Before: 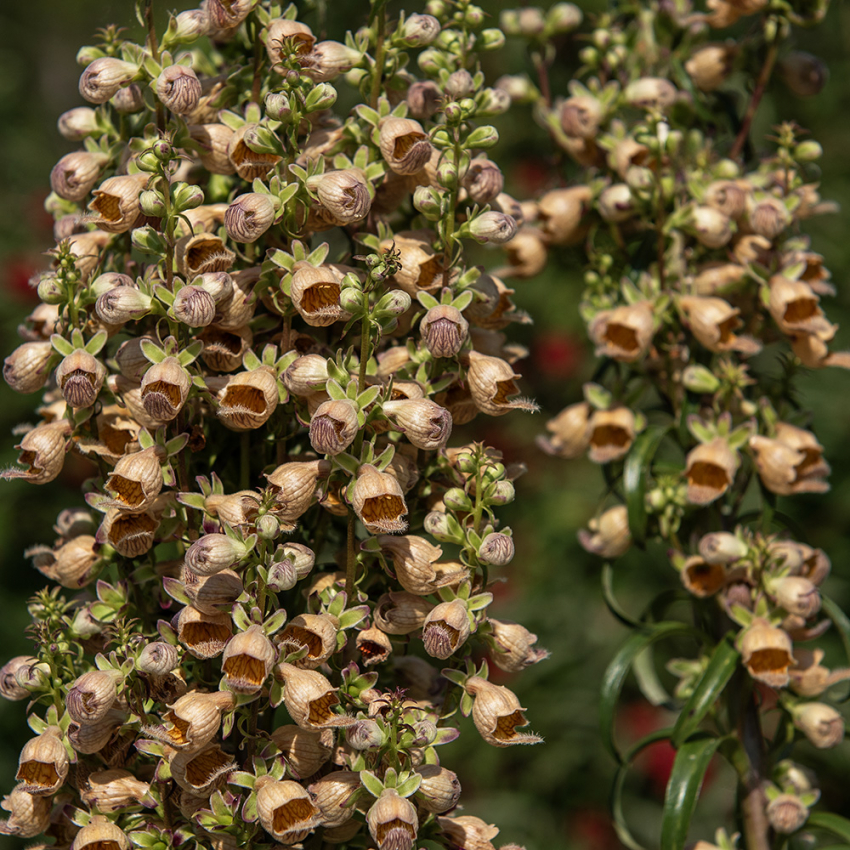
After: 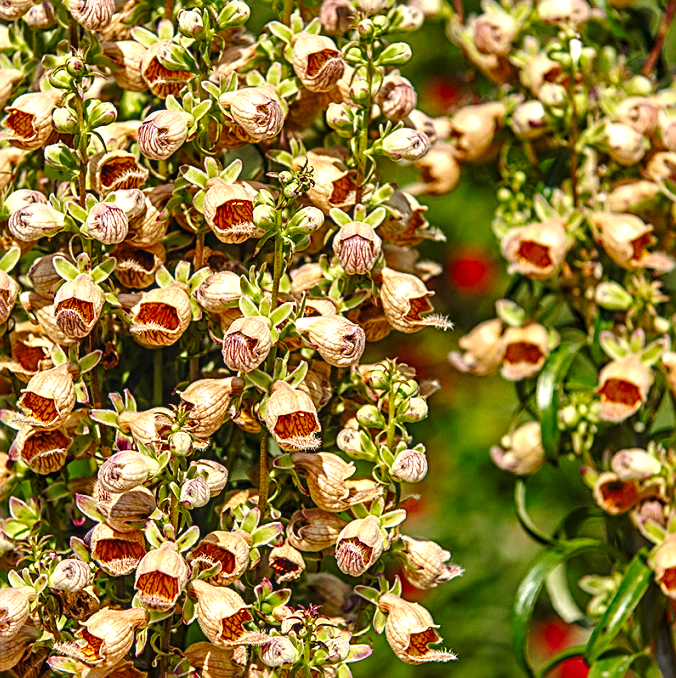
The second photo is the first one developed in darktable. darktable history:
crop and rotate: left 10.312%, top 9.869%, right 10.09%, bottom 10.279%
color zones: curves: ch0 [(0, 0.425) (0.143, 0.422) (0.286, 0.42) (0.429, 0.419) (0.571, 0.419) (0.714, 0.42) (0.857, 0.422) (1, 0.425)]; ch1 [(0, 0.666) (0.143, 0.669) (0.286, 0.671) (0.429, 0.67) (0.571, 0.67) (0.714, 0.67) (0.857, 0.67) (1, 0.666)]
local contrast: on, module defaults
tone curve: curves: ch0 [(0, 0) (0.071, 0.047) (0.266, 0.26) (0.483, 0.554) (0.753, 0.811) (1, 0.983)]; ch1 [(0, 0) (0.346, 0.307) (0.408, 0.387) (0.463, 0.465) (0.482, 0.493) (0.502, 0.499) (0.517, 0.502) (0.55, 0.548) (0.597, 0.61) (0.651, 0.698) (1, 1)]; ch2 [(0, 0) (0.346, 0.34) (0.434, 0.46) (0.485, 0.494) (0.5, 0.498) (0.517, 0.506) (0.526, 0.545) (0.583, 0.61) (0.625, 0.659) (1, 1)], preserve colors none
sharpen: radius 2.659, amount 0.678
shadows and highlights: shadows 52.41, soften with gaussian
exposure: black level correction 0, exposure 1.374 EV, compensate highlight preservation false
